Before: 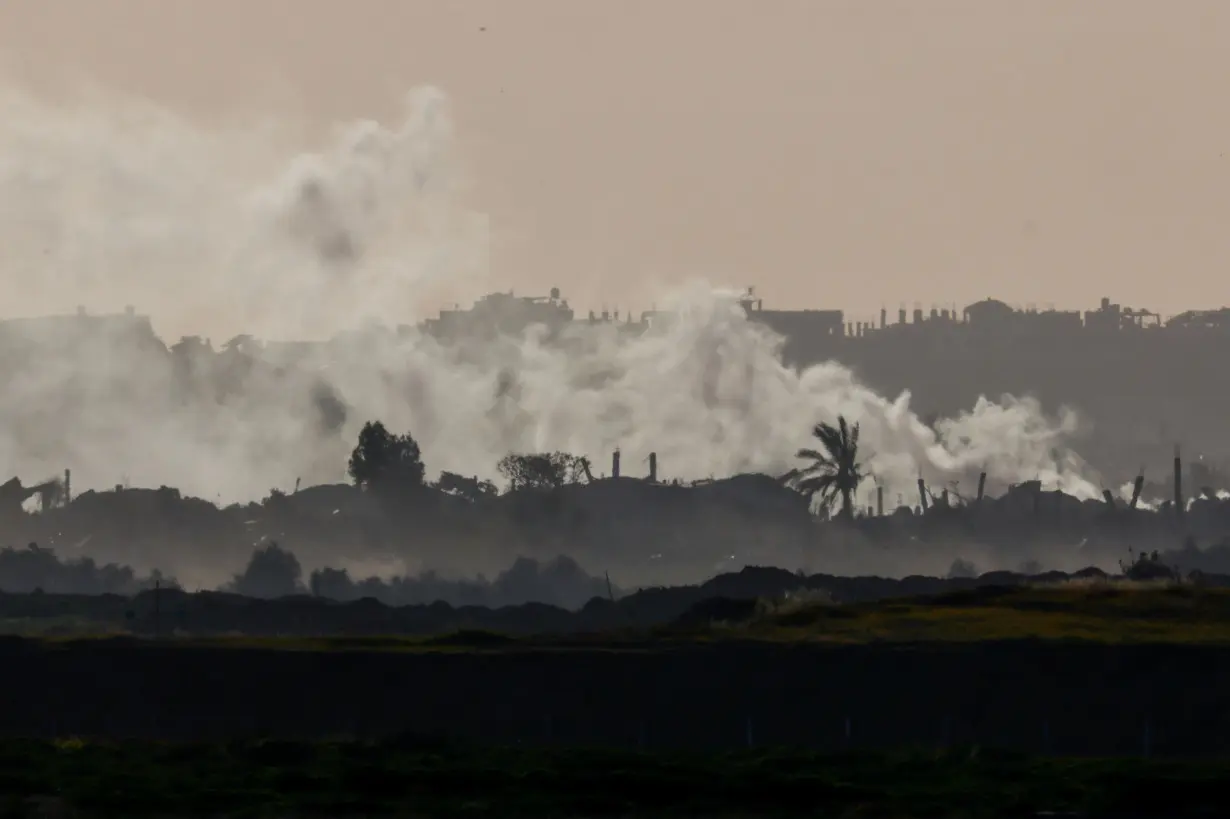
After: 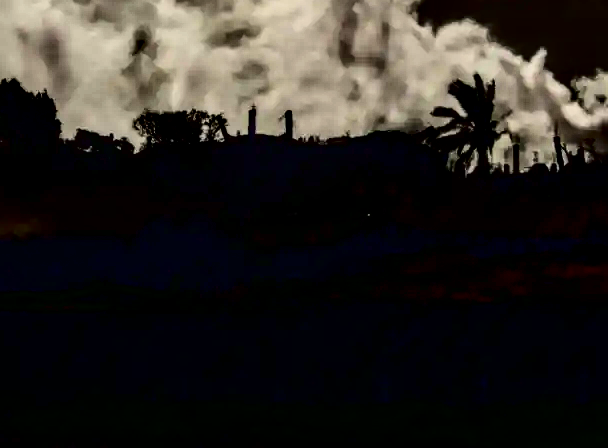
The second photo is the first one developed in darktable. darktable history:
local contrast: highlights 25%, detail 150%
contrast brightness saturation: contrast 0.77, brightness -1, saturation 1
crop: left 29.672%, top 41.786%, right 20.851%, bottom 3.487%
